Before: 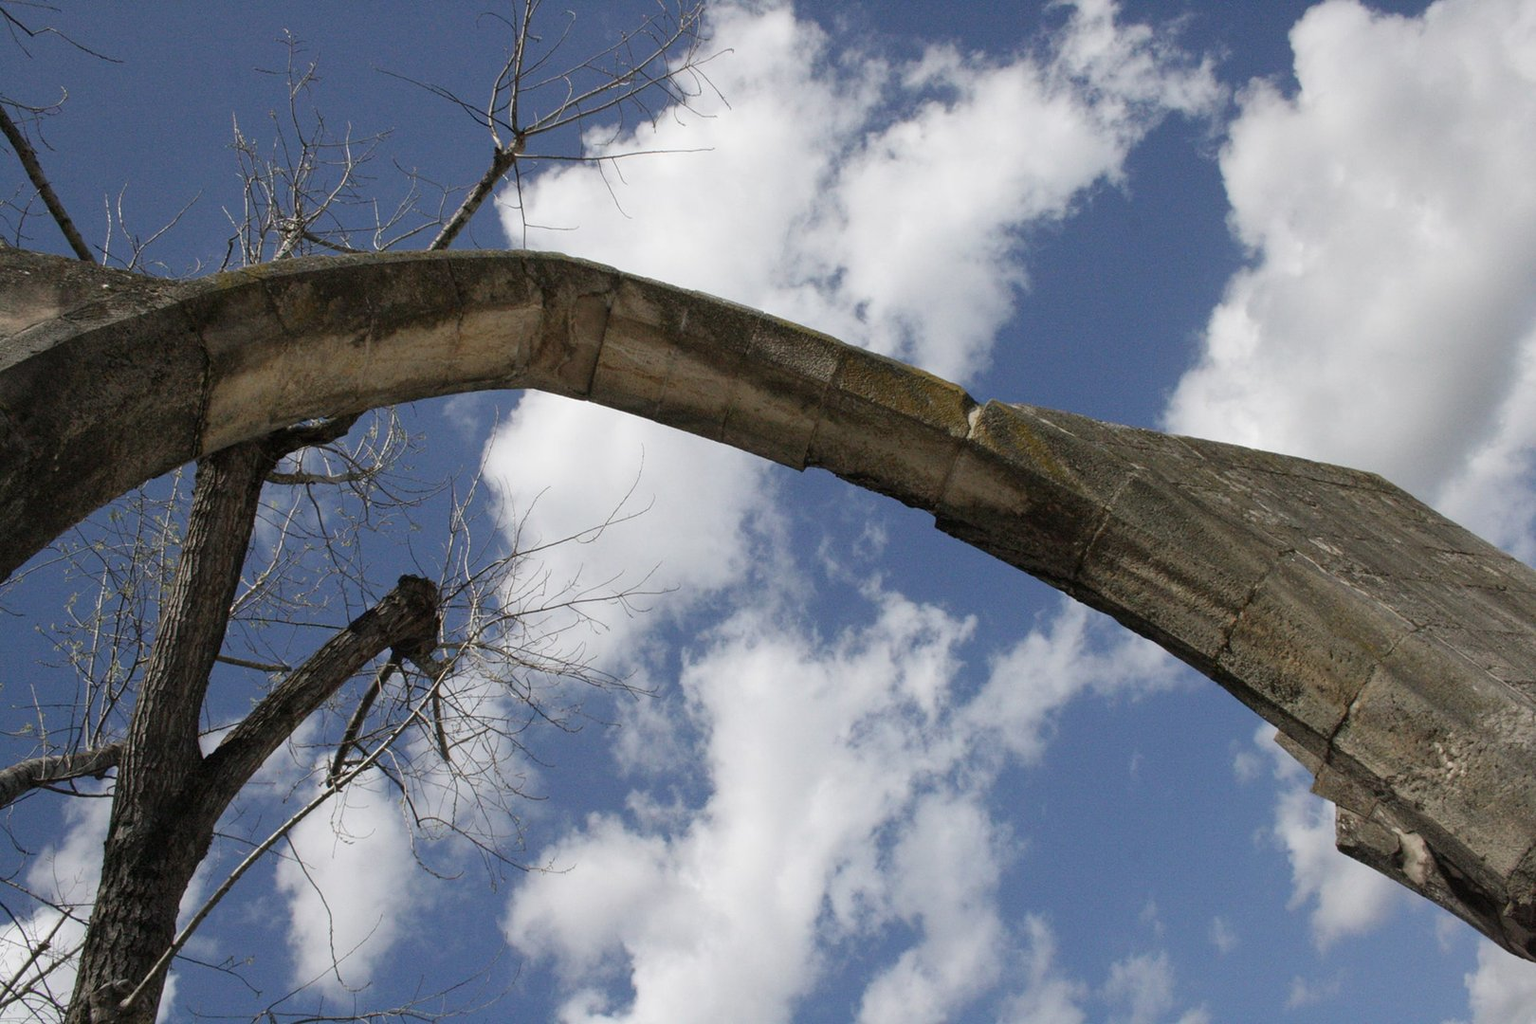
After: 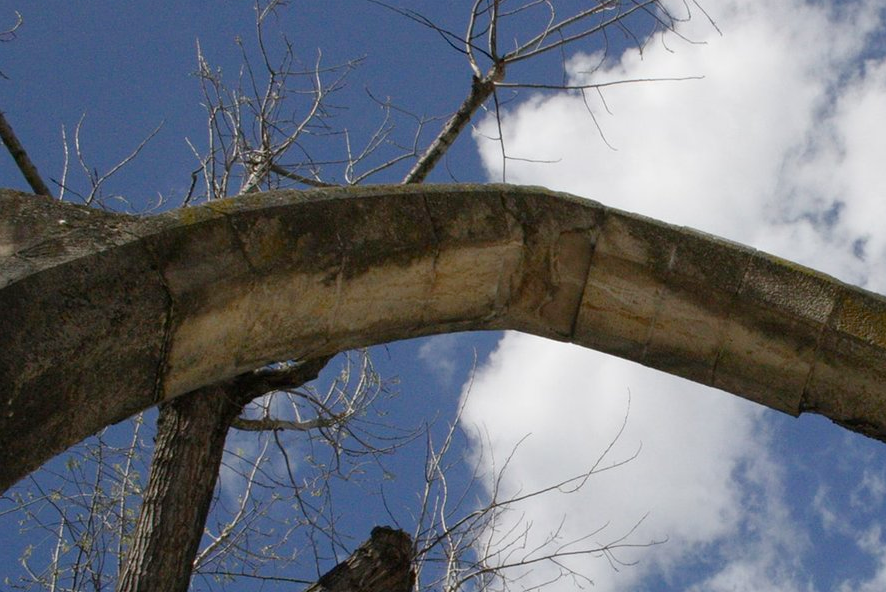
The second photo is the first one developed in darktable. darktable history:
crop and rotate: left 3.047%, top 7.509%, right 42.236%, bottom 37.598%
color balance rgb: perceptual saturation grading › global saturation 20%, perceptual saturation grading › highlights -25%, perceptual saturation grading › shadows 25%
